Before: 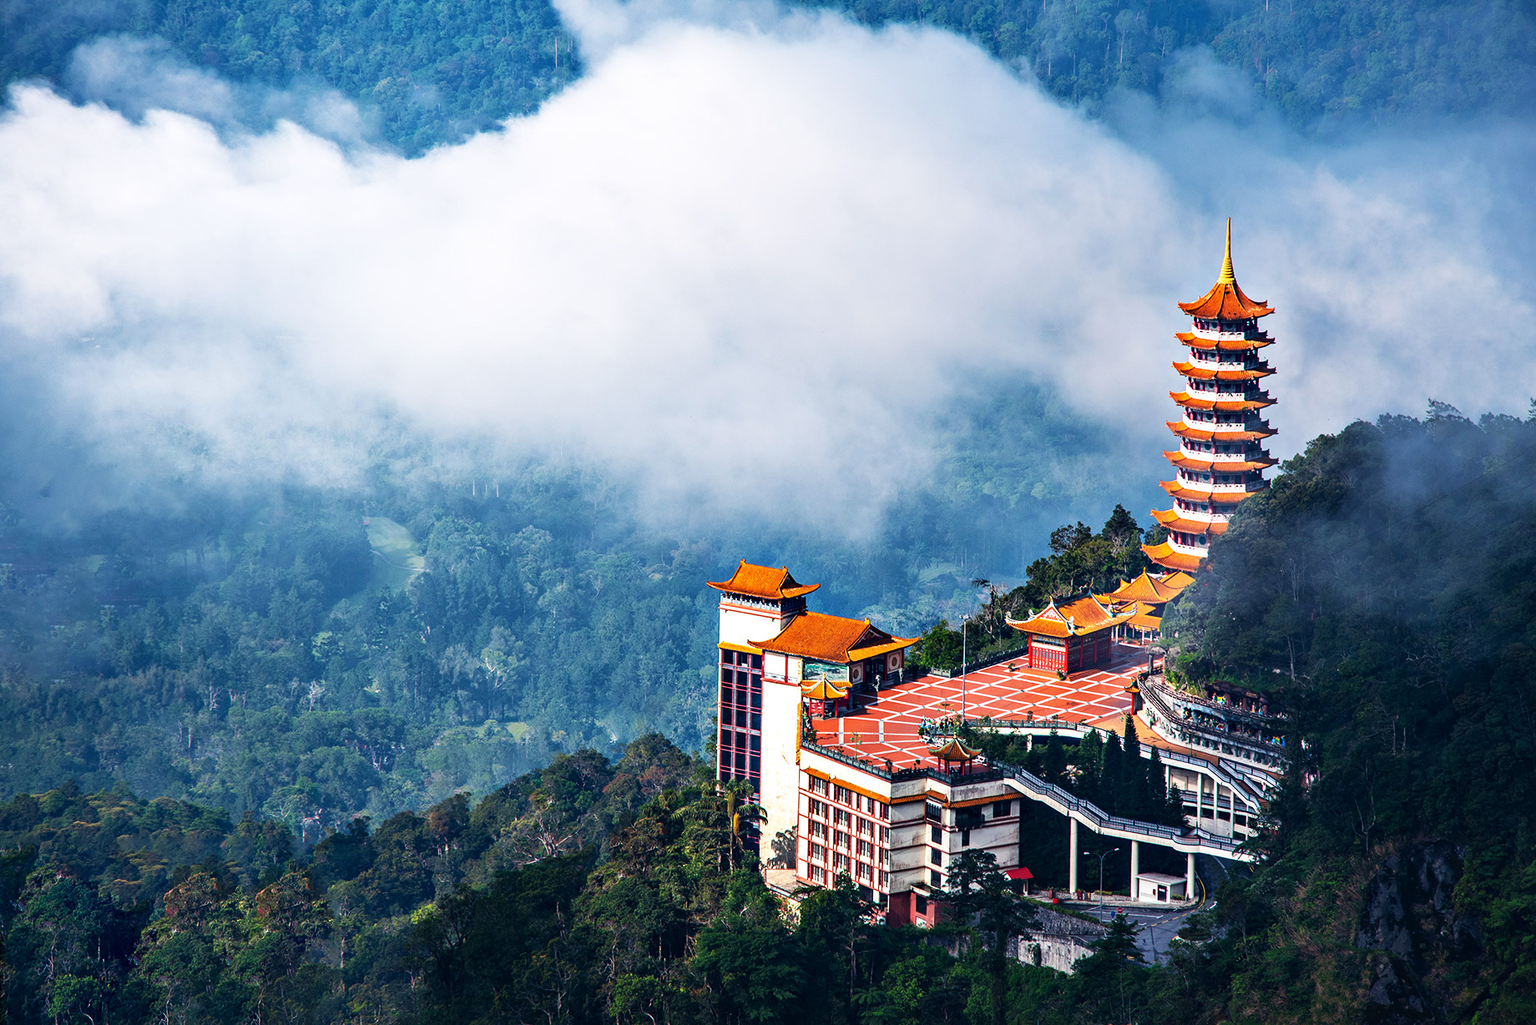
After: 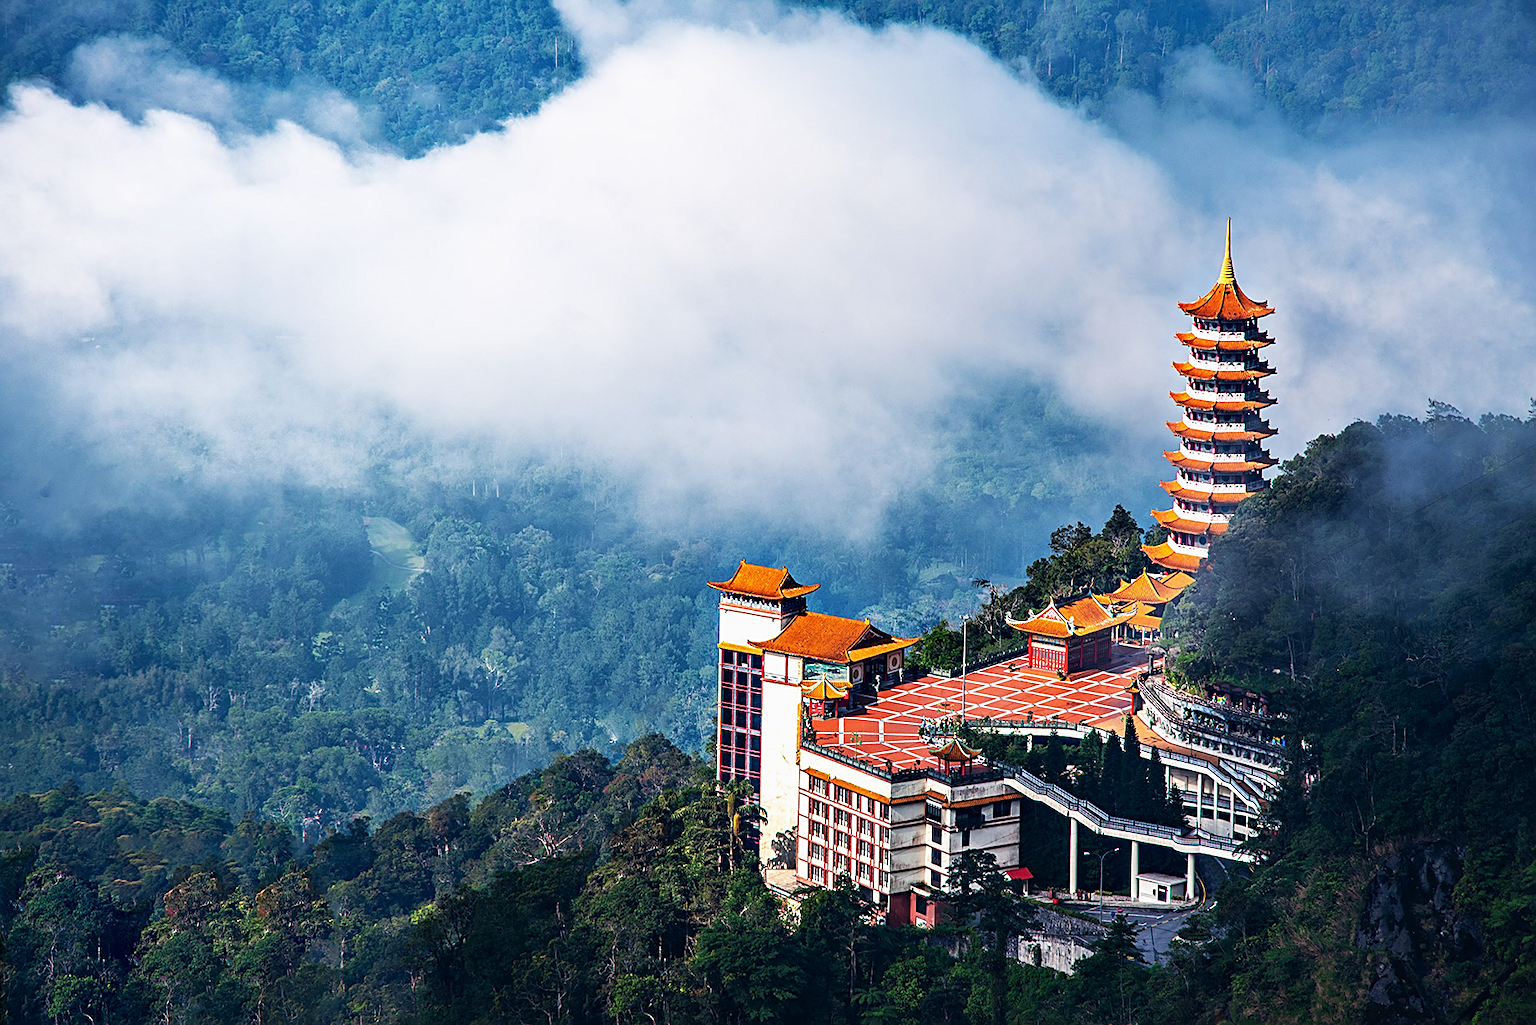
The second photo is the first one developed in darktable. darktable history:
white balance: red 1, blue 1
exposure: exposure -0.048 EV, compensate highlight preservation false
sharpen: on, module defaults
